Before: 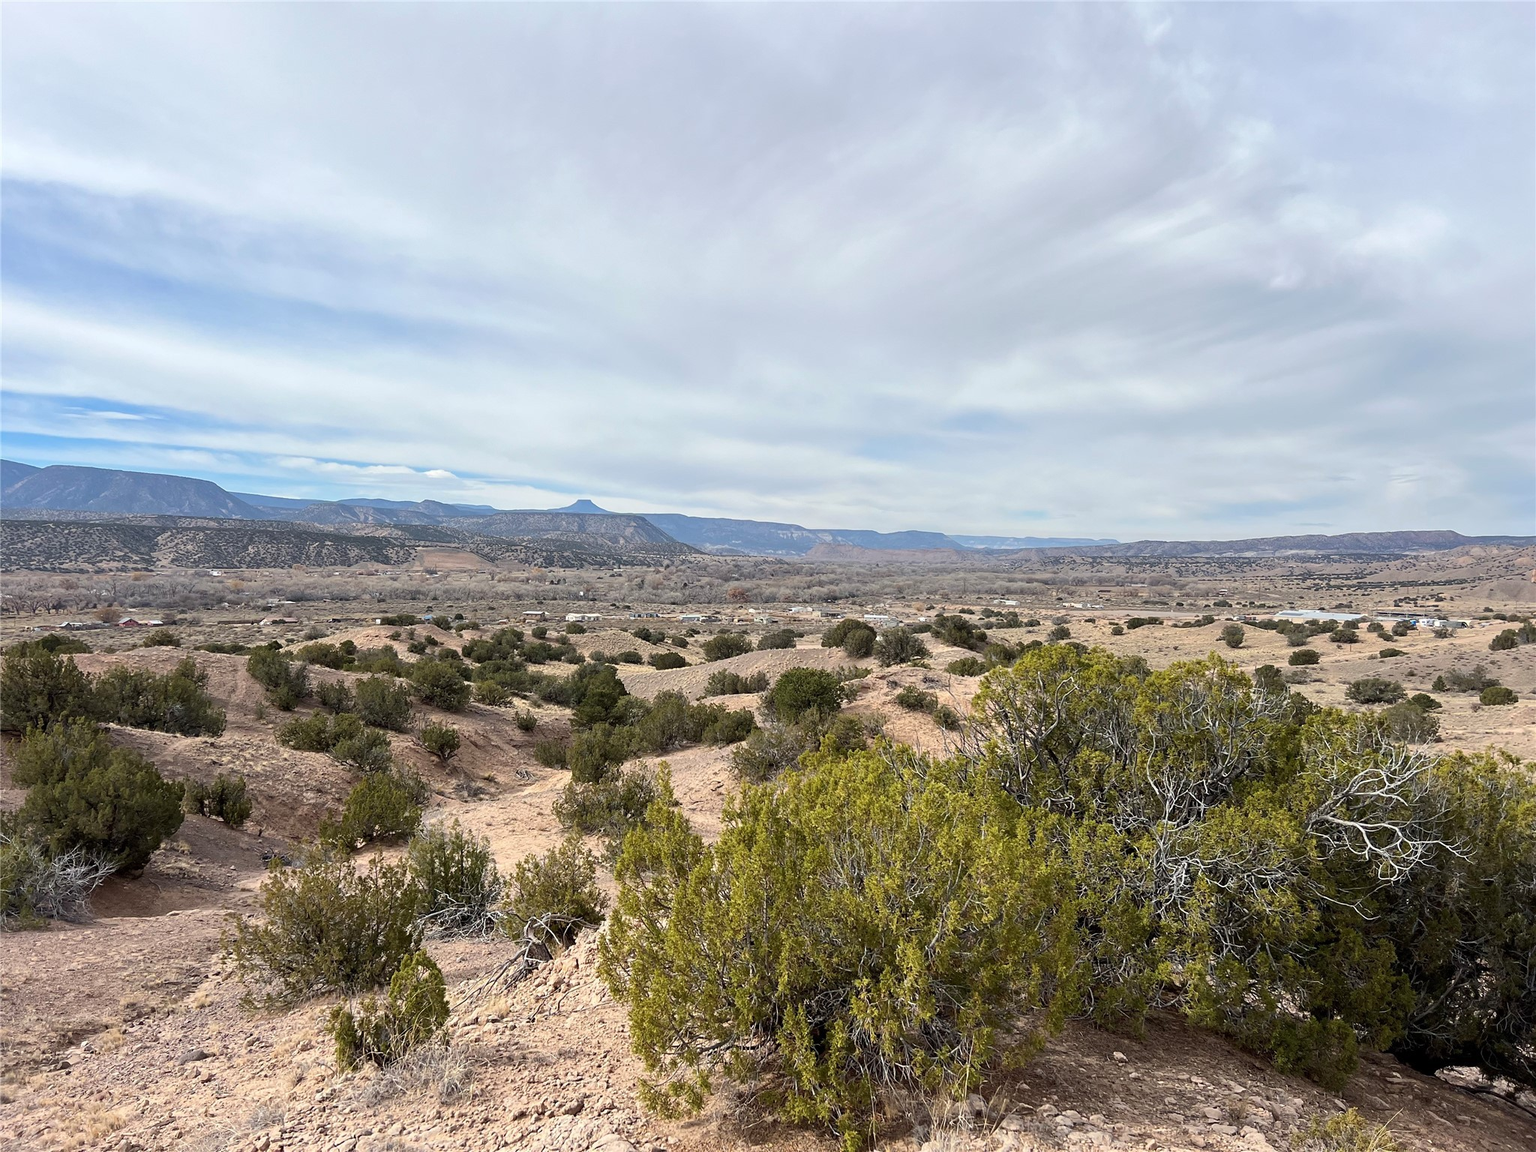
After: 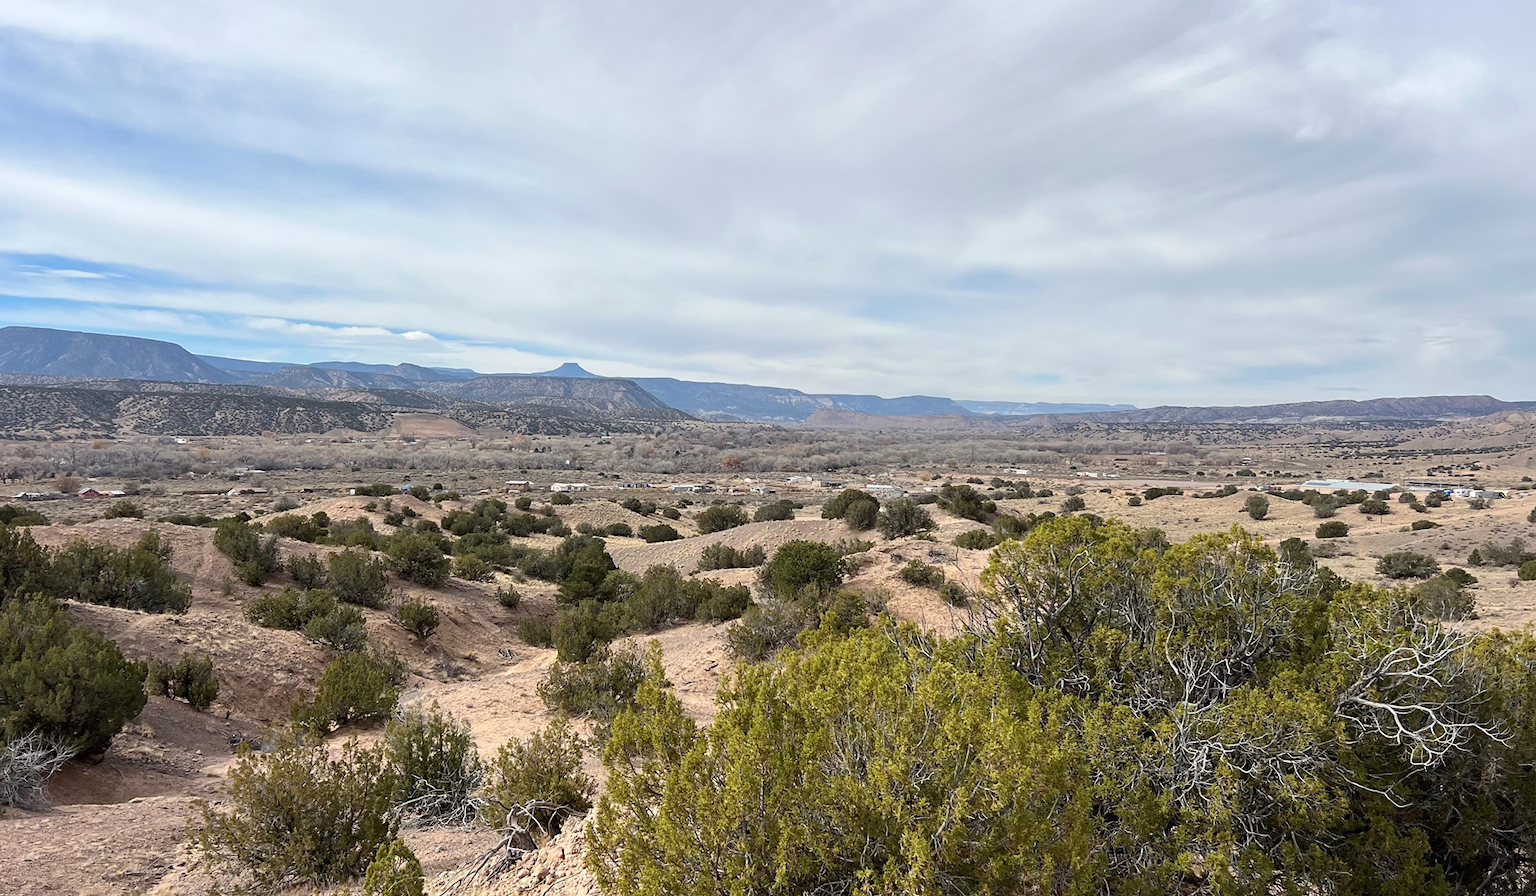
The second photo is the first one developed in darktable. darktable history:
crop and rotate: left 2.971%, top 13.64%, right 2.46%, bottom 12.743%
